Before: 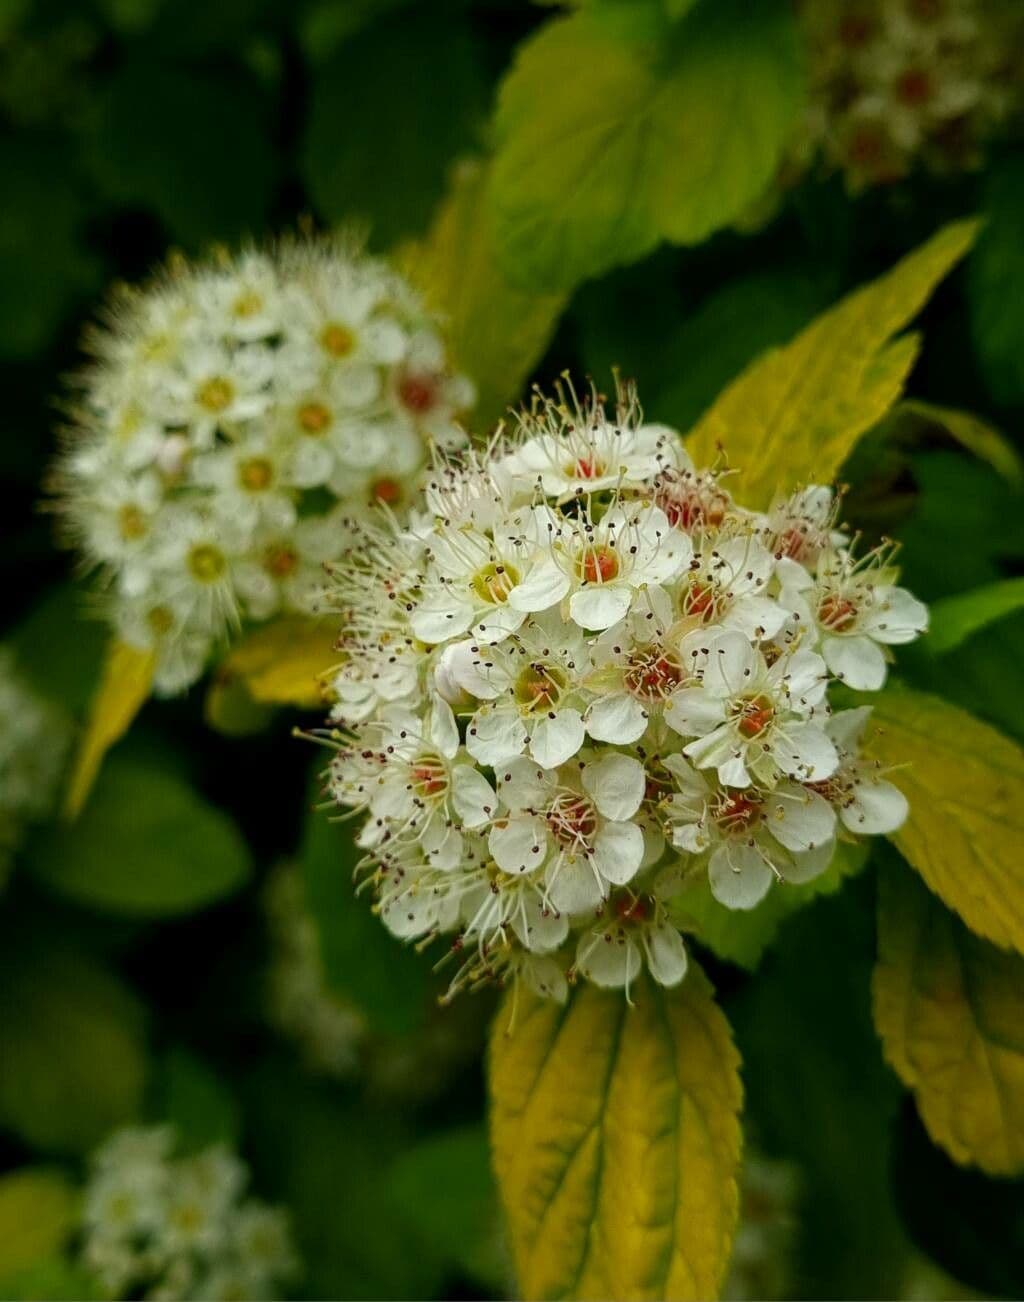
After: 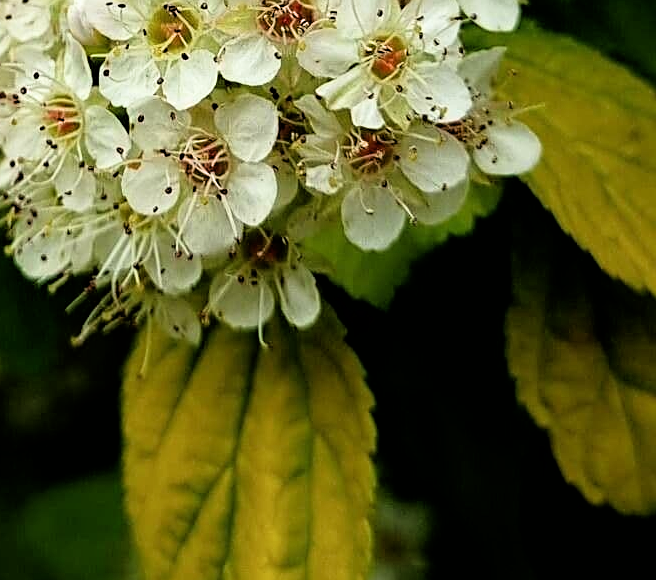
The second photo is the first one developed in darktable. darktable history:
crop and rotate: left 35.854%, top 50.647%, bottom 4.775%
filmic rgb: black relative exposure -4.94 EV, white relative exposure 2.84 EV, hardness 3.73
tone equalizer: -8 EV -0.448 EV, -7 EV -0.425 EV, -6 EV -0.326 EV, -5 EV -0.192 EV, -3 EV 0.231 EV, -2 EV 0.311 EV, -1 EV 0.397 EV, +0 EV 0.394 EV
sharpen: on, module defaults
